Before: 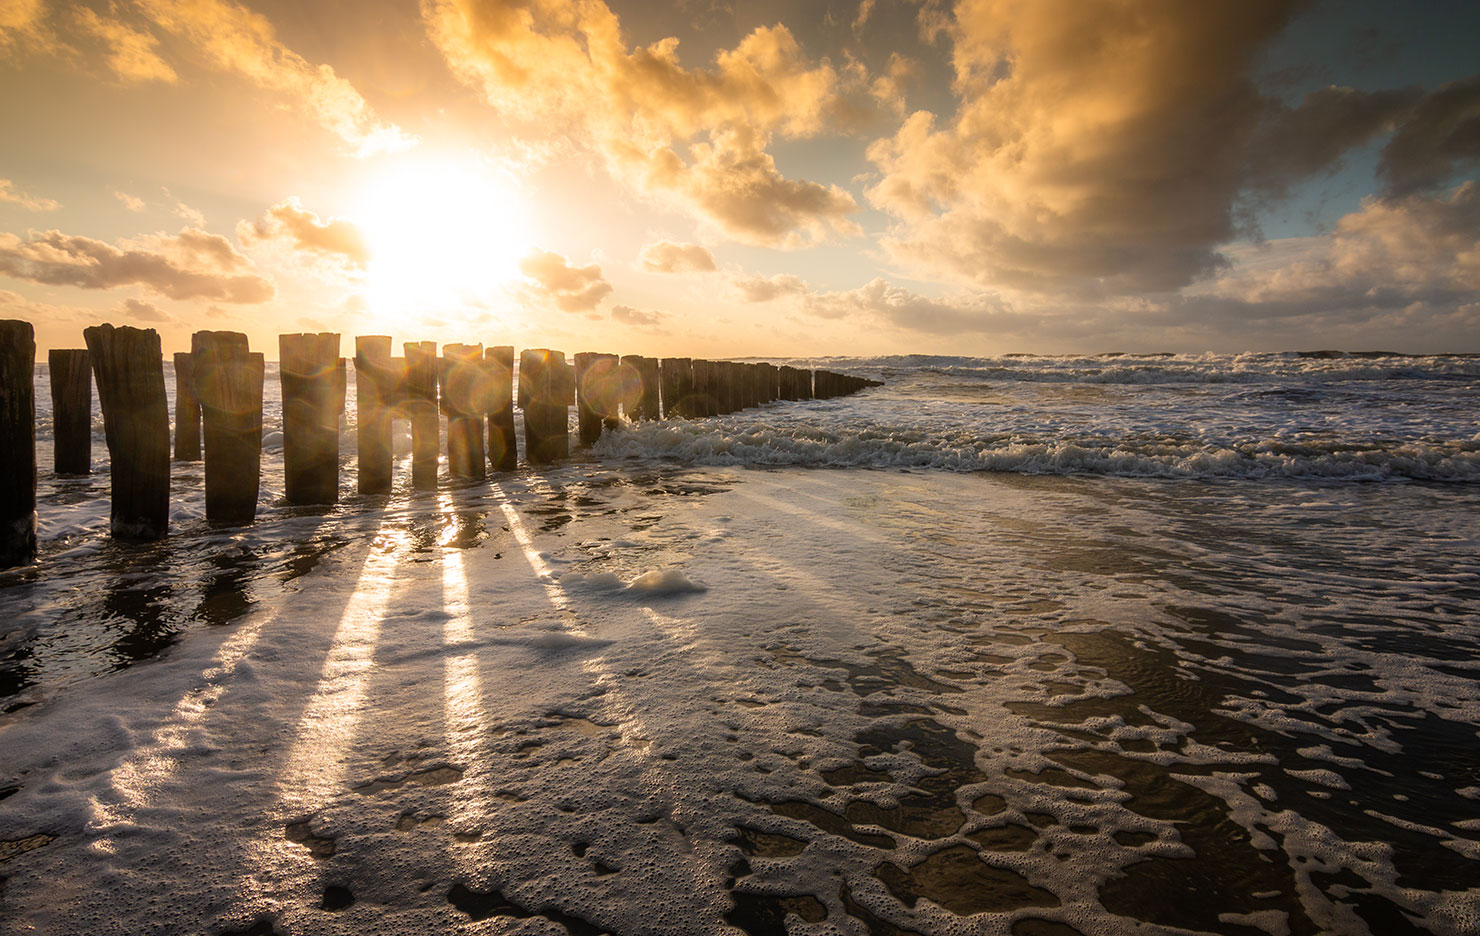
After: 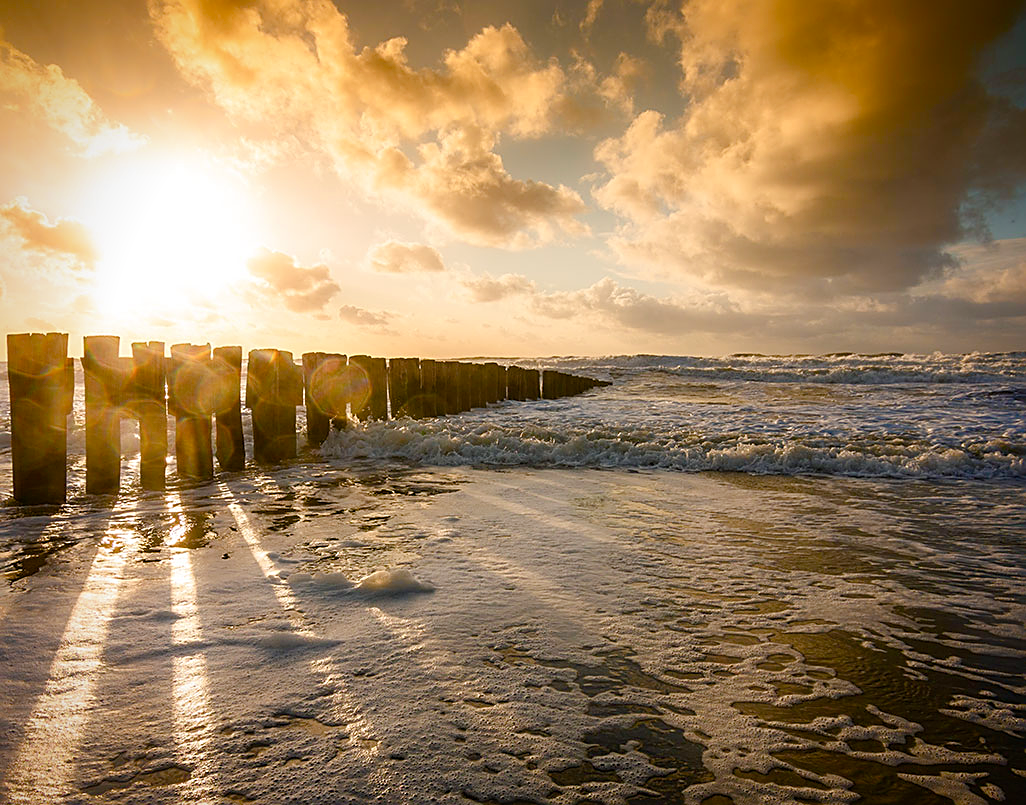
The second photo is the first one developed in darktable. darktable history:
sharpen: amount 0.549
color balance rgb: shadows lift › chroma 1.037%, shadows lift › hue 216.49°, linear chroma grading › global chroma 25.282%, perceptual saturation grading › global saturation 20%, perceptual saturation grading › highlights -50.191%, perceptual saturation grading › shadows 30.761%, global vibrance 9.756%
crop: left 18.444%, right 12.193%, bottom 13.99%
vignetting: saturation 0.366
